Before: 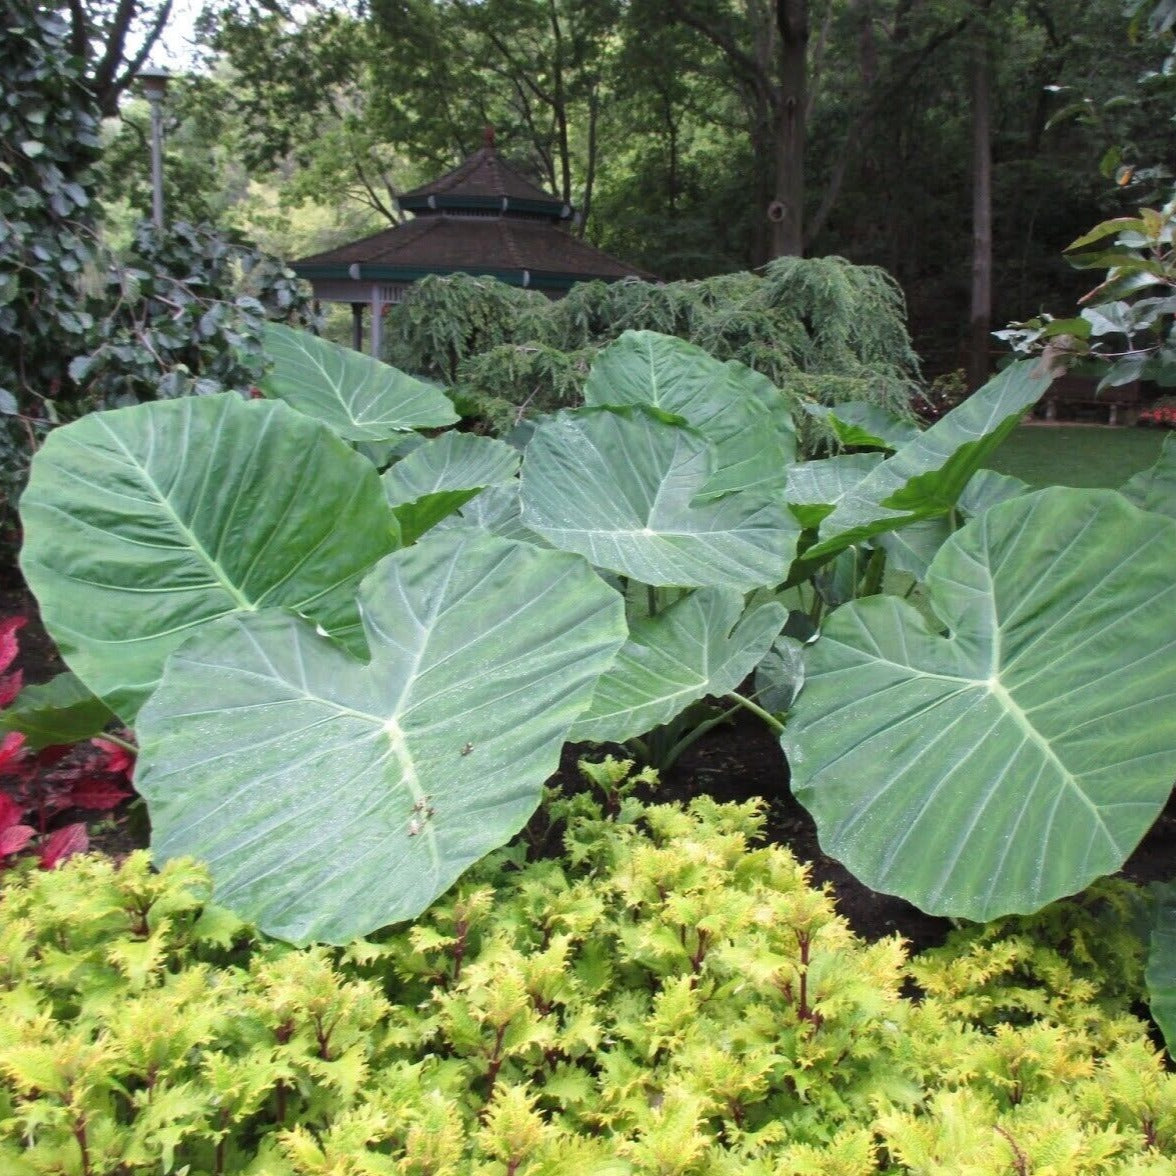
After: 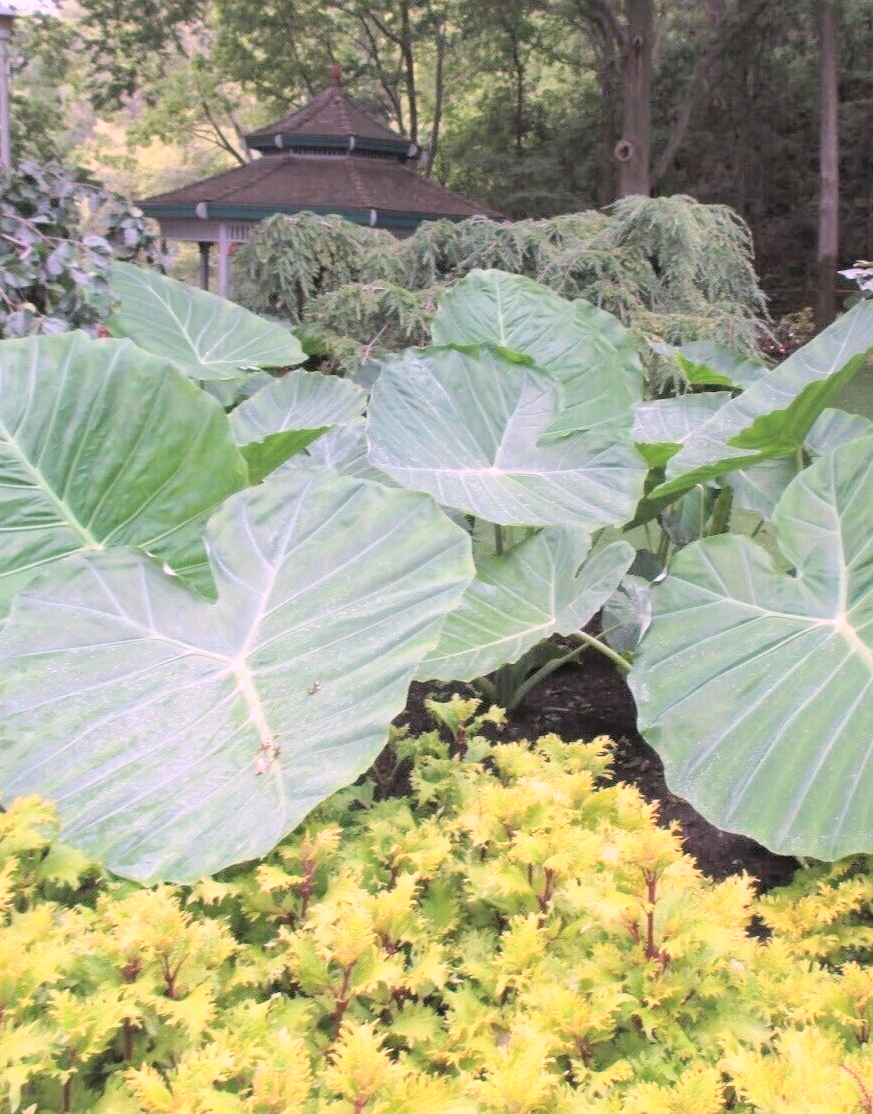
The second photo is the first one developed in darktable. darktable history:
white balance: red 1.188, blue 1.11
crop and rotate: left 13.15%, top 5.251%, right 12.609%
global tonemap: drago (0.7, 100)
